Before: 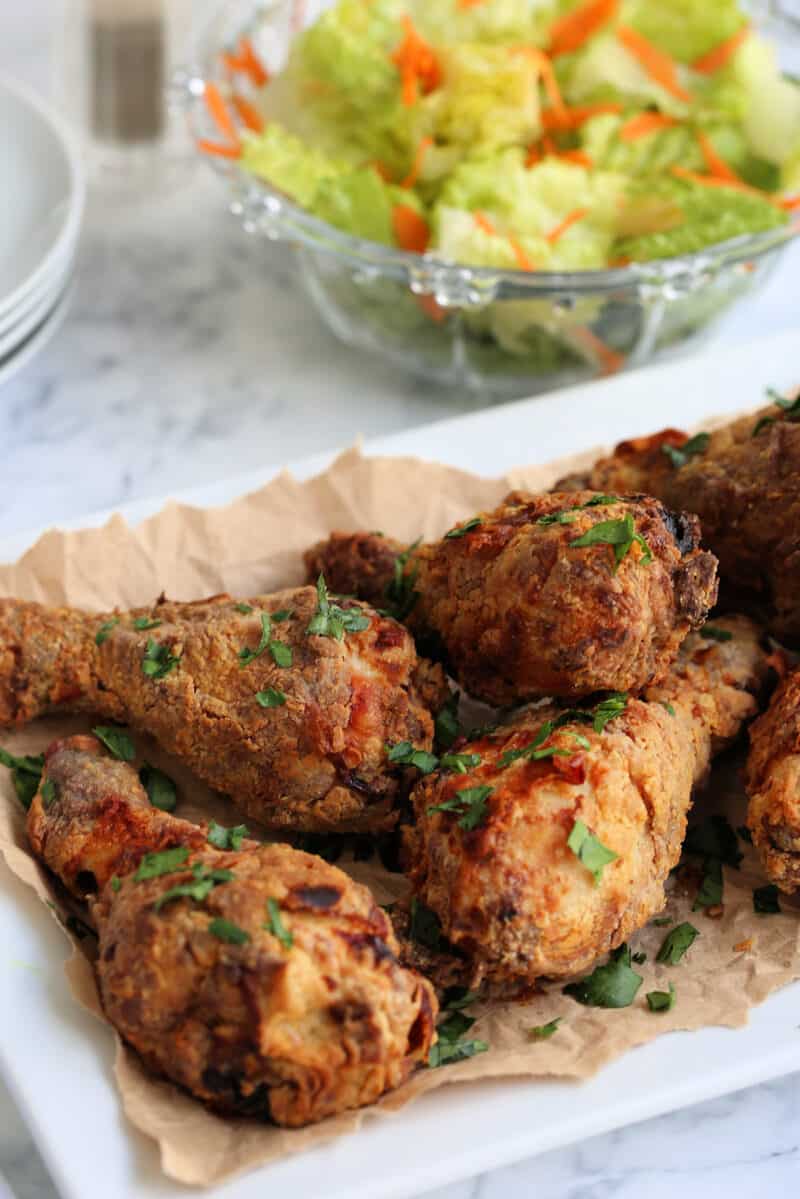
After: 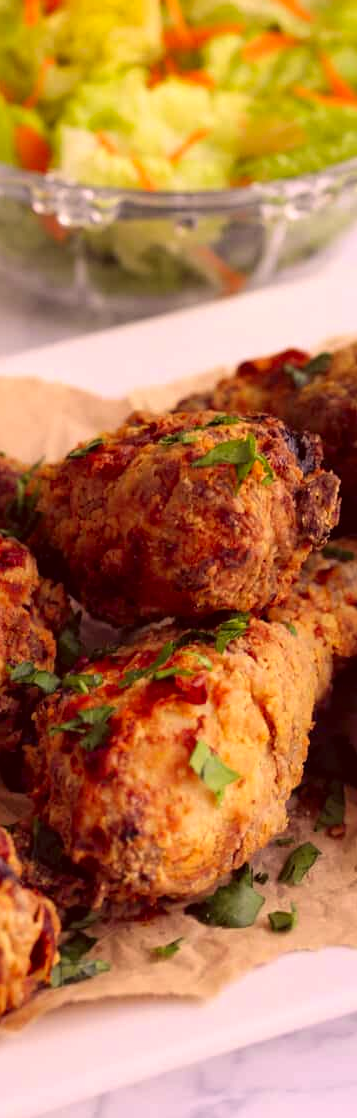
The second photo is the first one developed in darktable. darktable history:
tone equalizer: edges refinement/feathering 500, mask exposure compensation -1.57 EV, preserve details no
crop: left 47.332%, top 6.688%, right 7.984%
color correction: highlights a* 10.09, highlights b* 39.44, shadows a* 14.95, shadows b* 3.22
color calibration: output R [1.003, 0.027, -0.041, 0], output G [-0.018, 1.043, -0.038, 0], output B [0.071, -0.086, 1.017, 0], illuminant as shot in camera, x 0.379, y 0.397, temperature 4142.95 K
